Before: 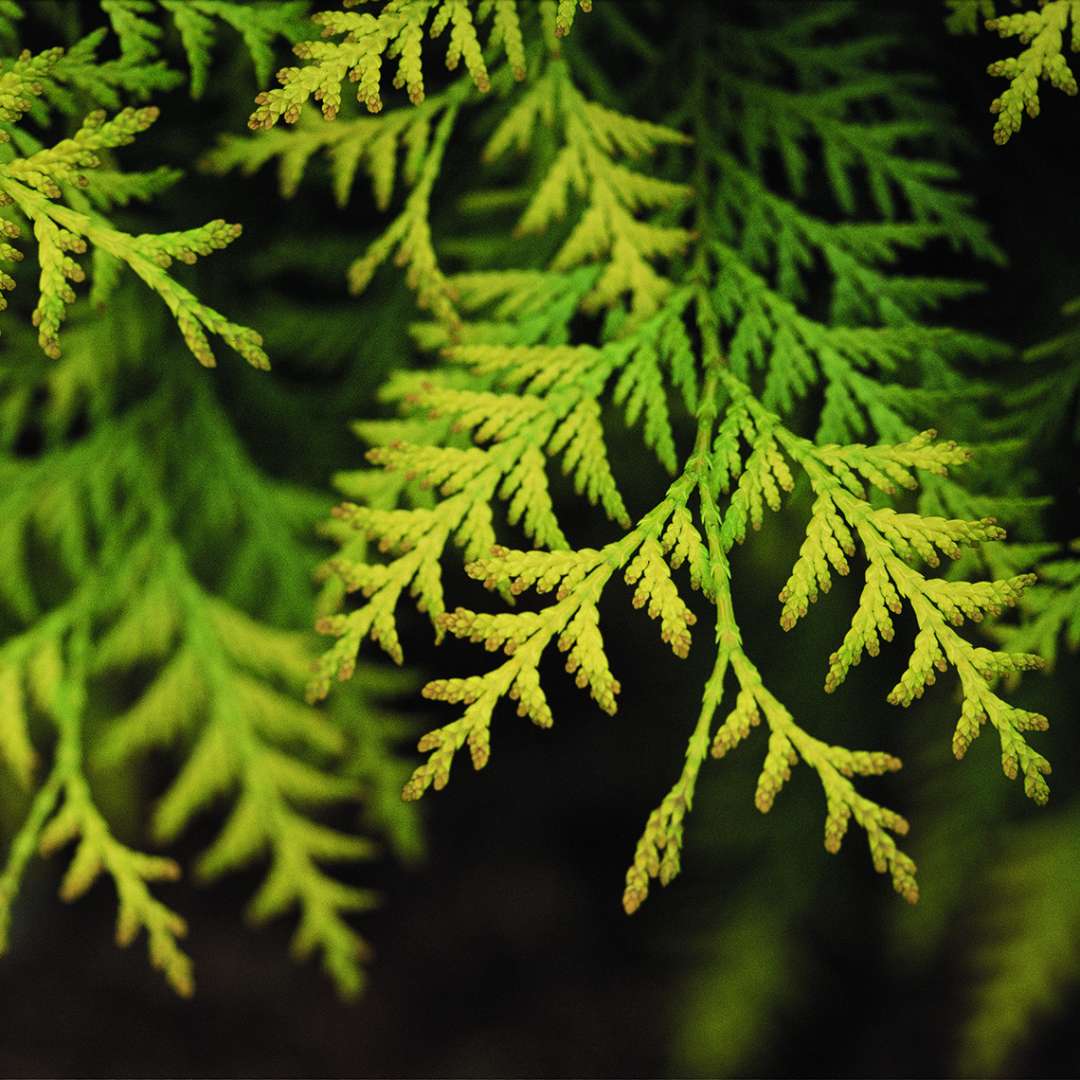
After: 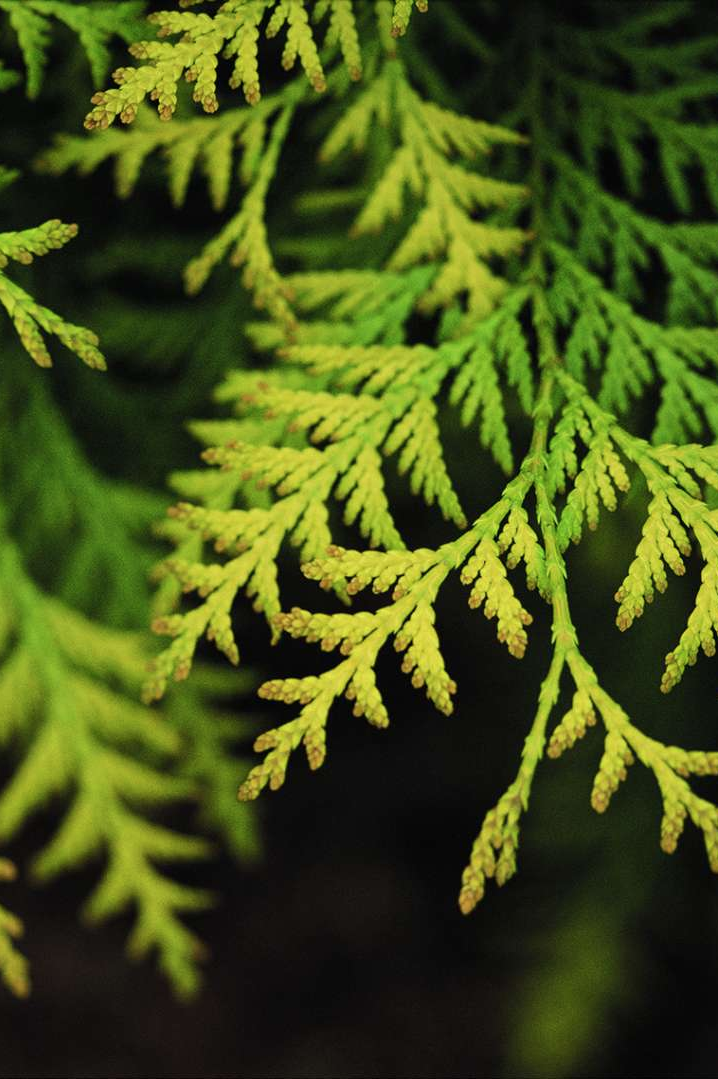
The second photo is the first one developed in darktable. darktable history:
contrast brightness saturation: saturation -0.052
crop and rotate: left 15.21%, right 18.267%
